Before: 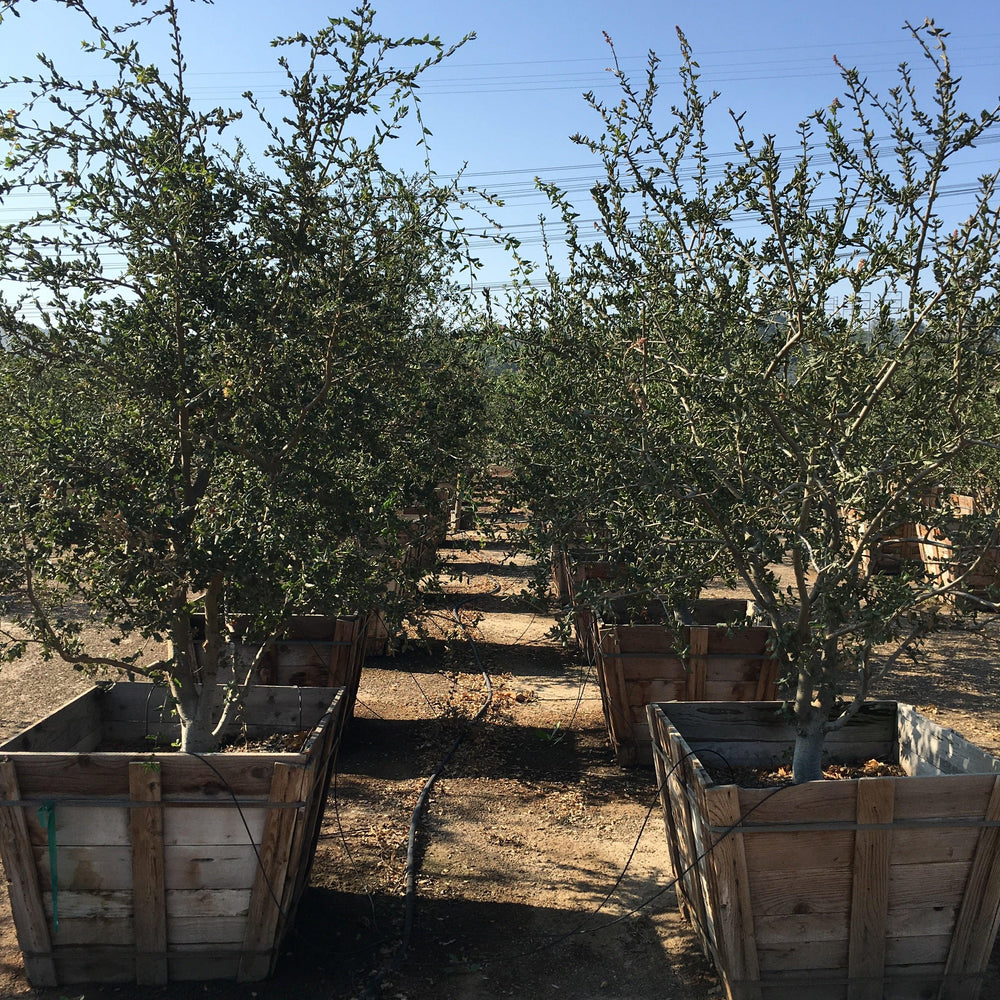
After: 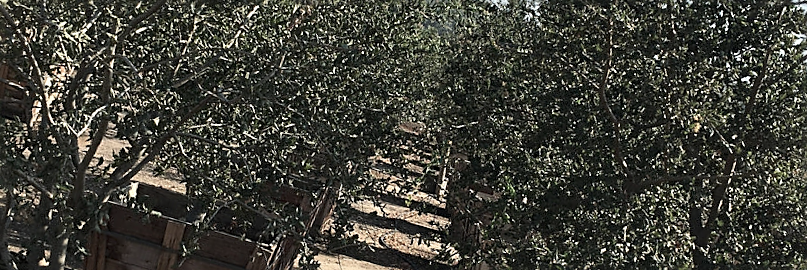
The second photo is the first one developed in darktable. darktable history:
contrast brightness saturation: contrast 0.1, saturation -0.36
sharpen: amount 0.6
base curve: curves: ch0 [(0, 0) (0.472, 0.508) (1, 1)]
crop and rotate: angle 16.12°, top 30.835%, bottom 35.653%
